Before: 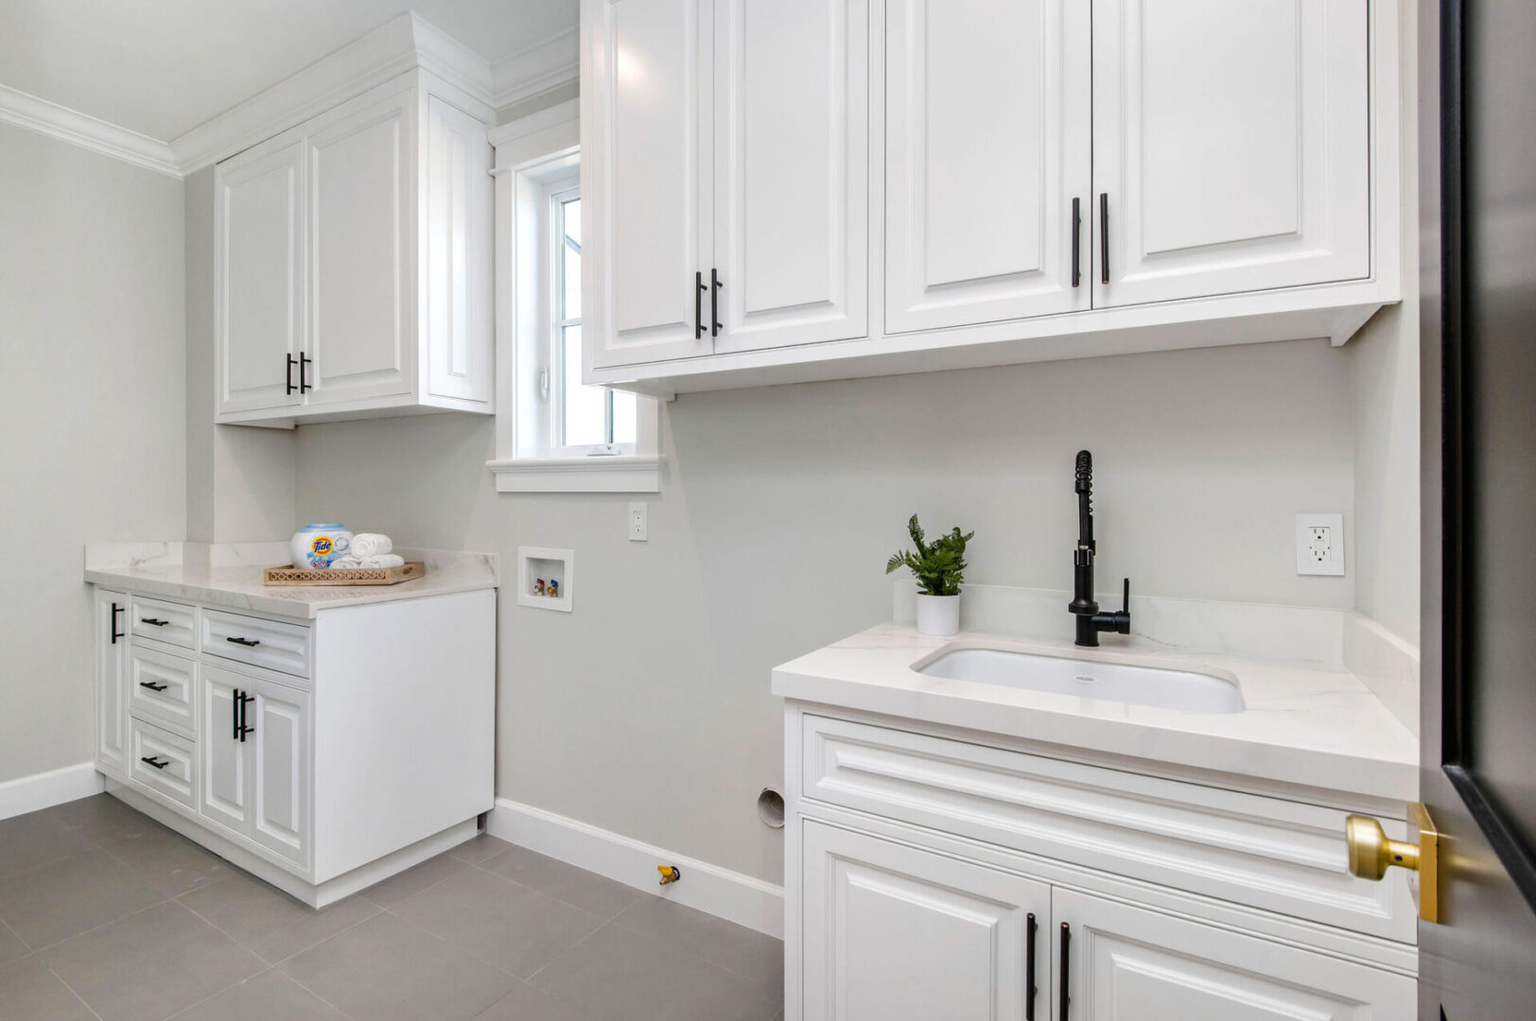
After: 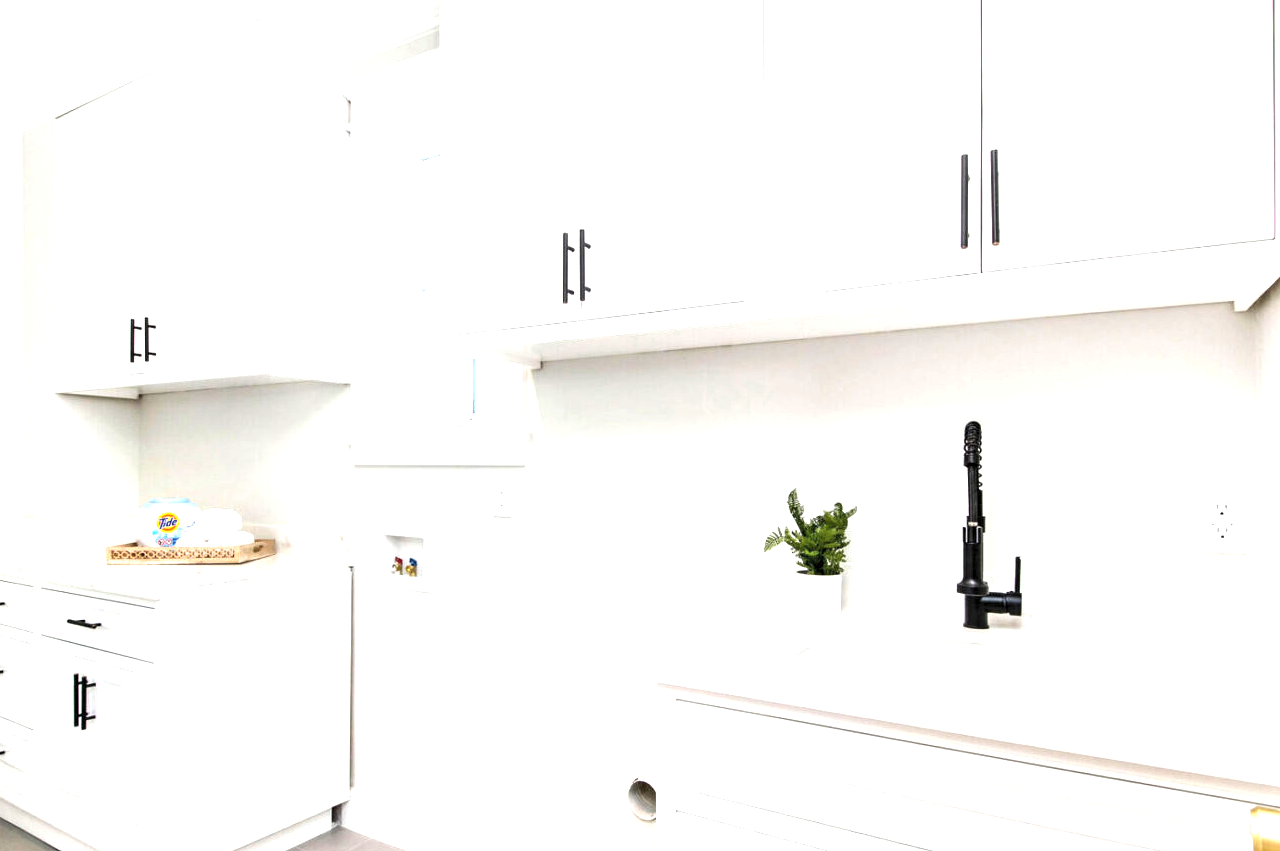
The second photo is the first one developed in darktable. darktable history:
crop and rotate: left 10.708%, top 5.143%, right 10.422%, bottom 15.982%
levels: levels [0.055, 0.477, 0.9]
exposure: black level correction 0, exposure 1.2 EV, compensate highlight preservation false
